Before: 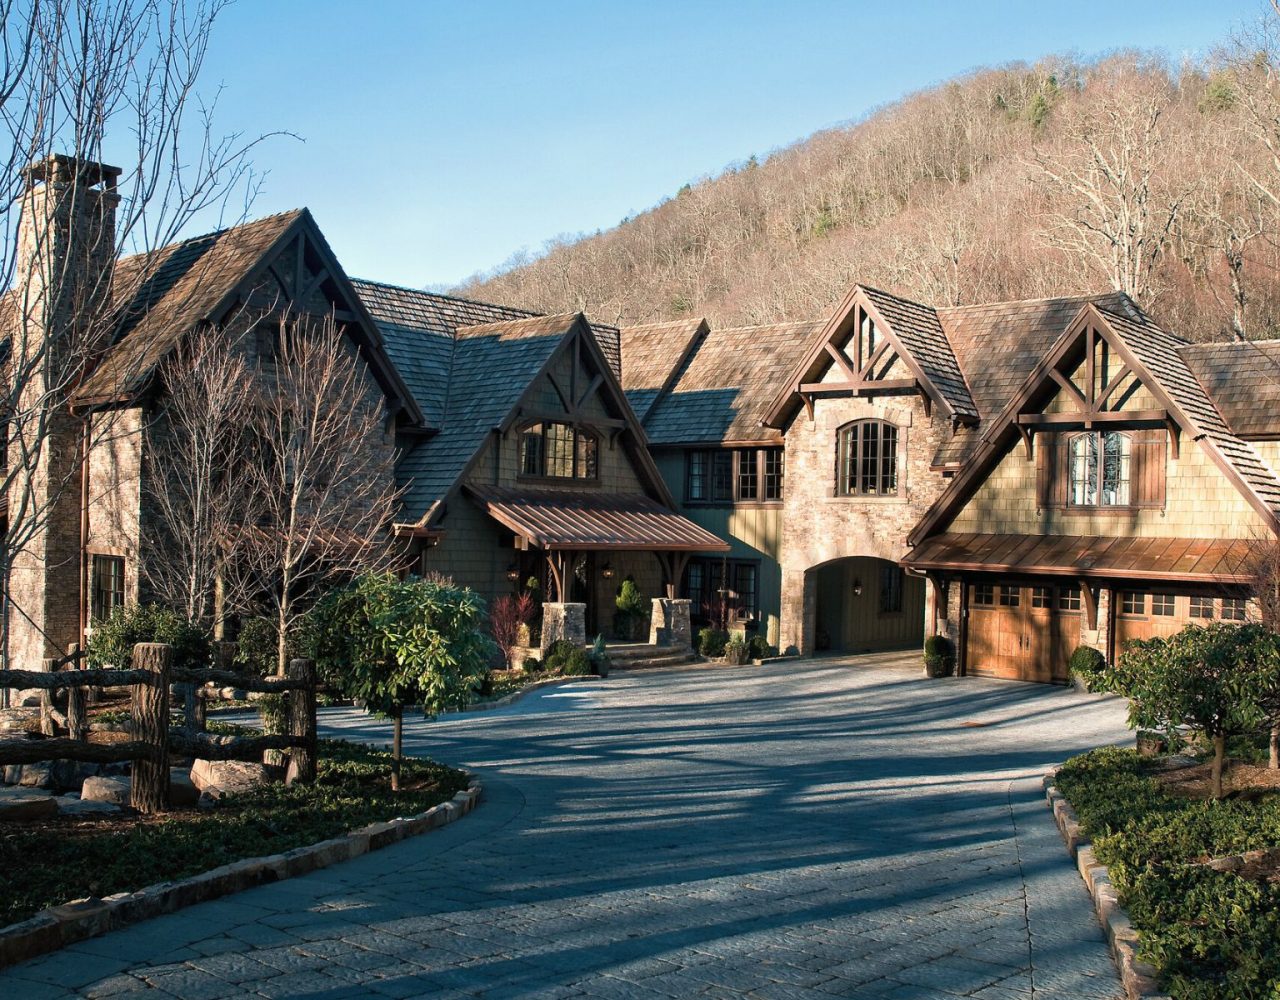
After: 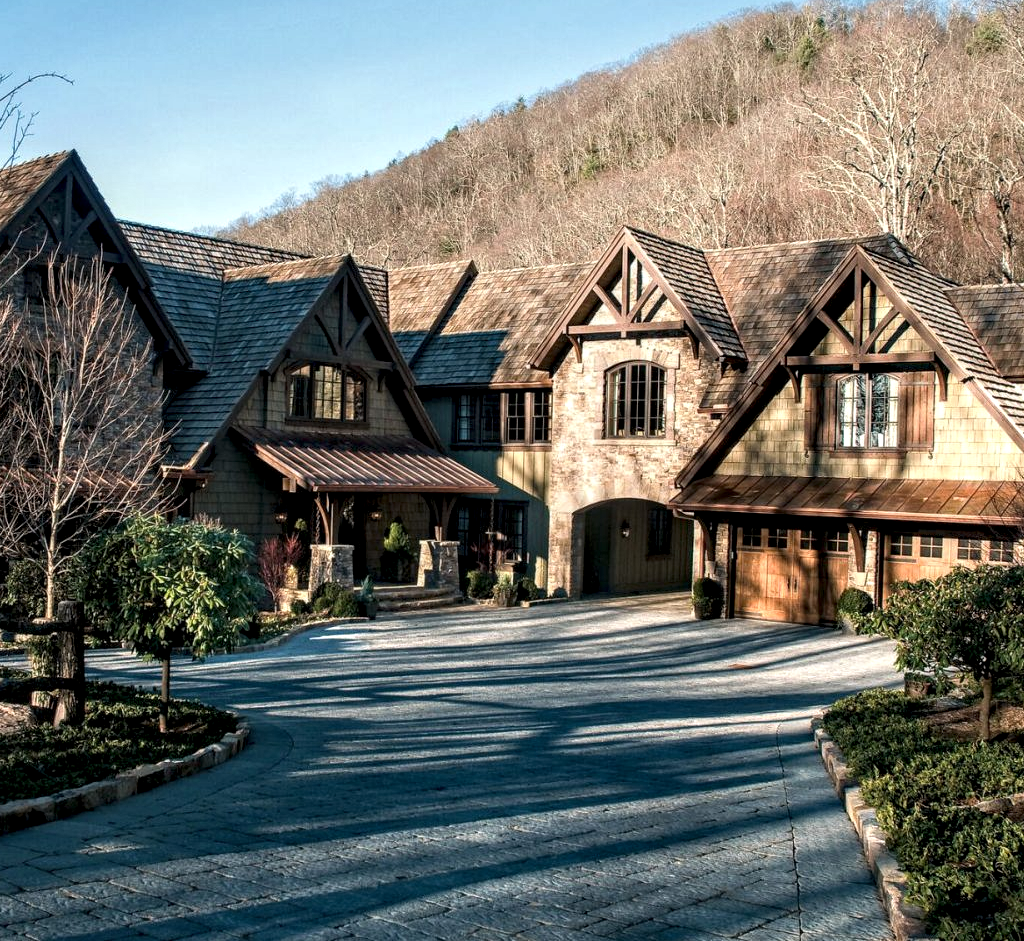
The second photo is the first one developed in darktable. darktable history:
local contrast: highlights 60%, shadows 62%, detail 160%
crop and rotate: left 18.148%, top 5.862%, right 1.824%
